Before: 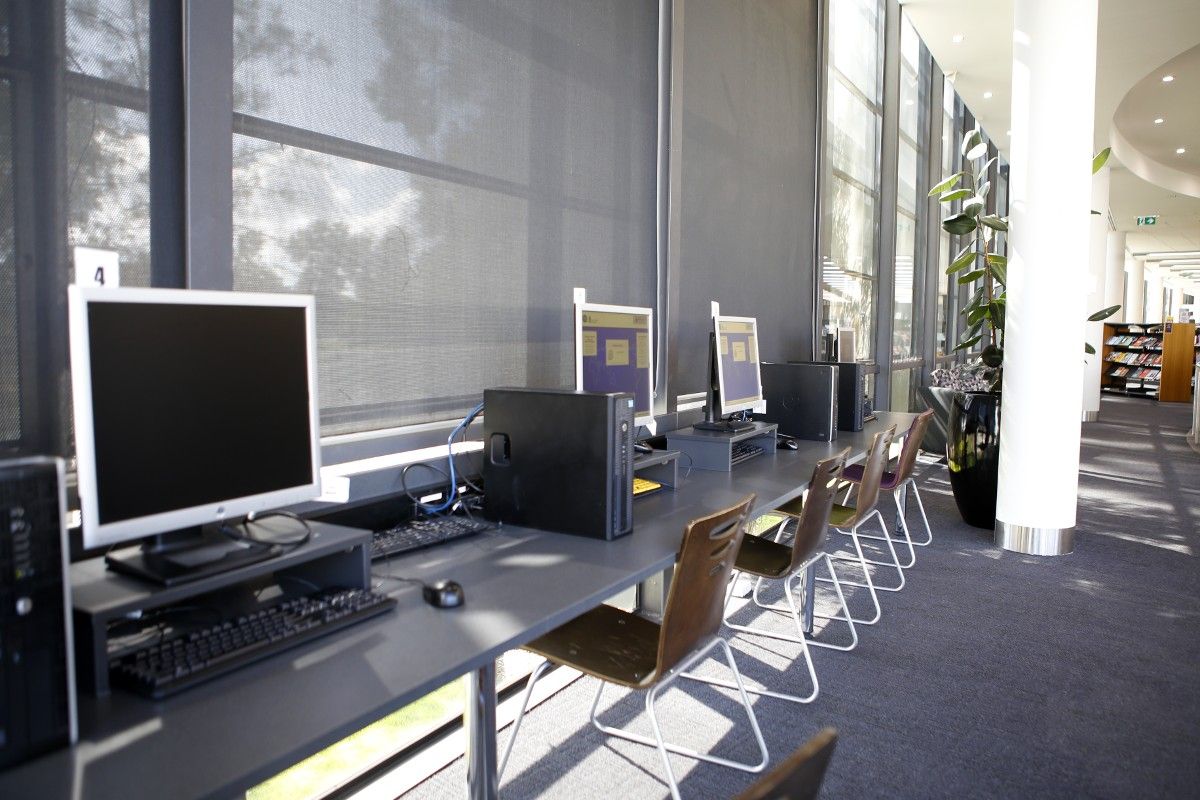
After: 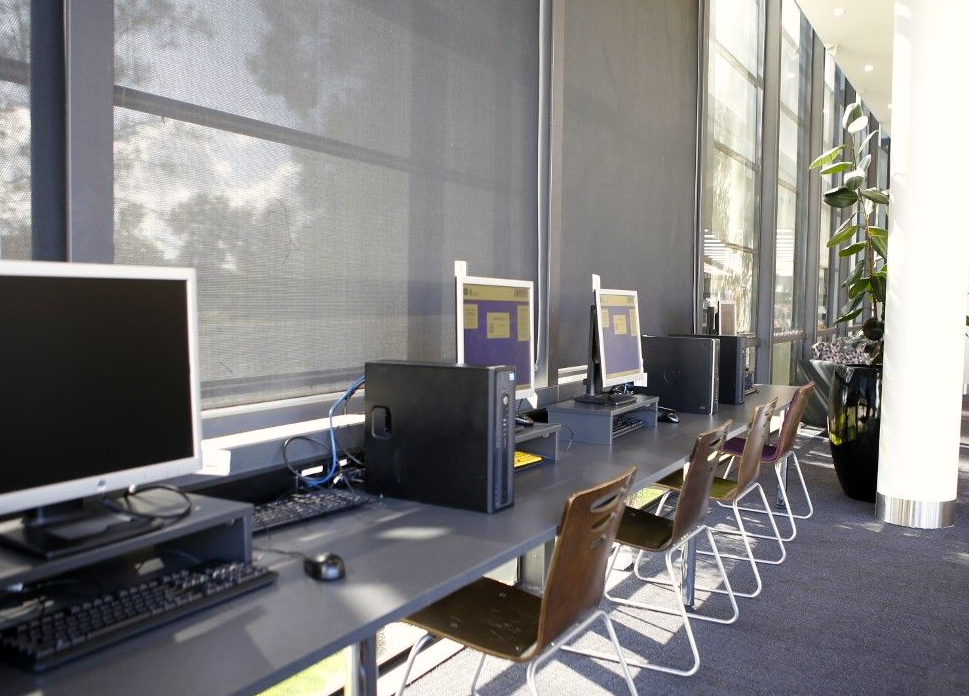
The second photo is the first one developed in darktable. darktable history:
color correction: highlights a* 0.611, highlights b* 2.78, saturation 1.1
crop: left 9.984%, top 3.472%, right 9.252%, bottom 9.484%
